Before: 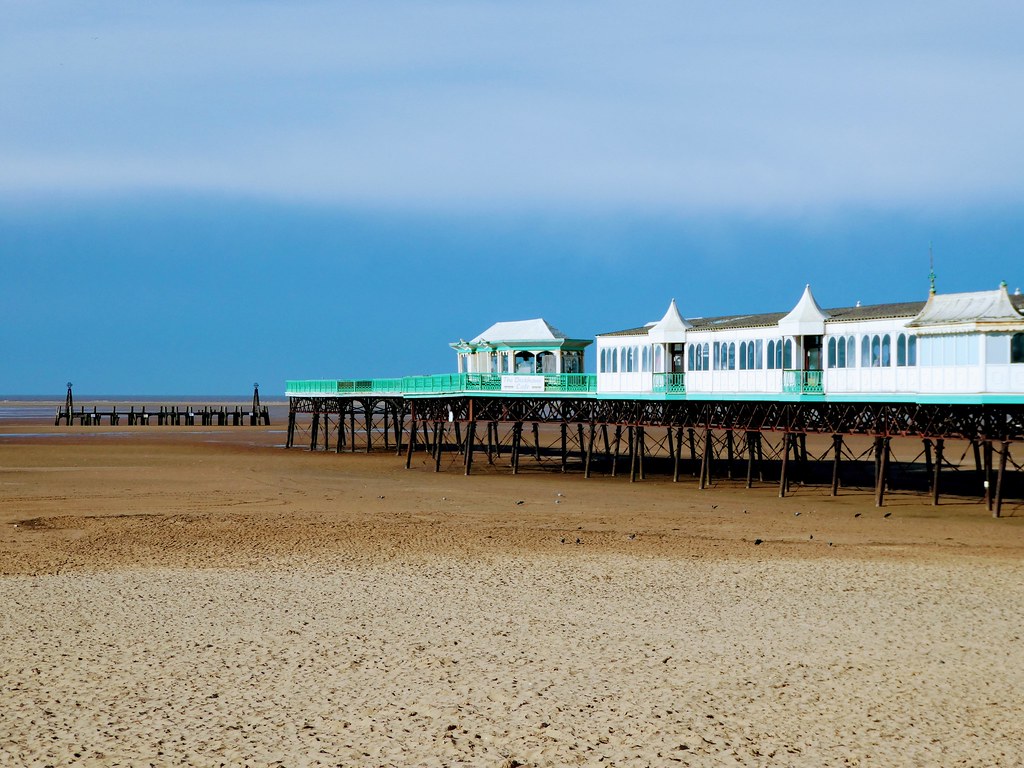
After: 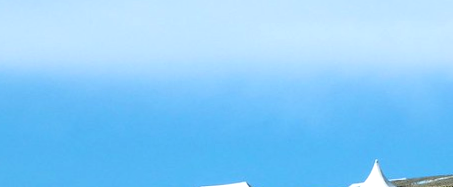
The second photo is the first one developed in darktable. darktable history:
exposure: black level correction -0.002, exposure 0.54 EV, compensate highlight preservation false
rotate and perspective: rotation -1°, crop left 0.011, crop right 0.989, crop top 0.025, crop bottom 0.975
crop: left 28.64%, top 16.832%, right 26.637%, bottom 58.055%
